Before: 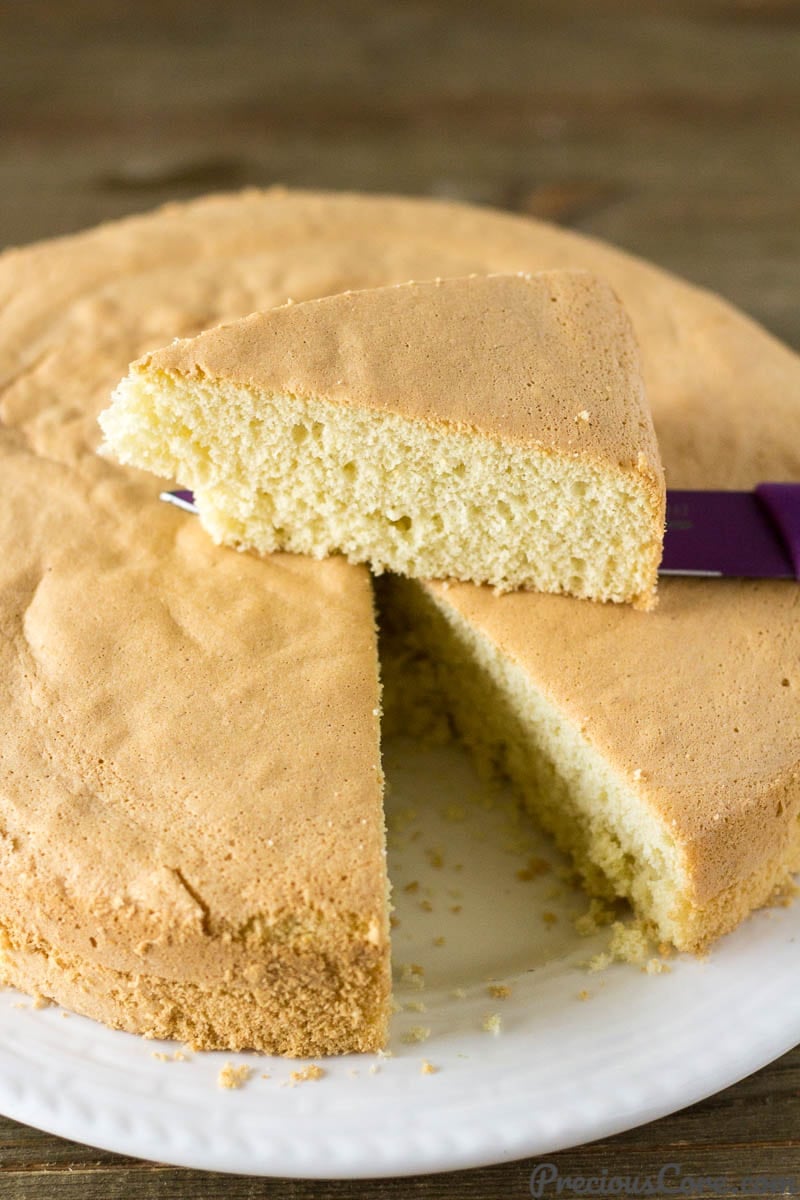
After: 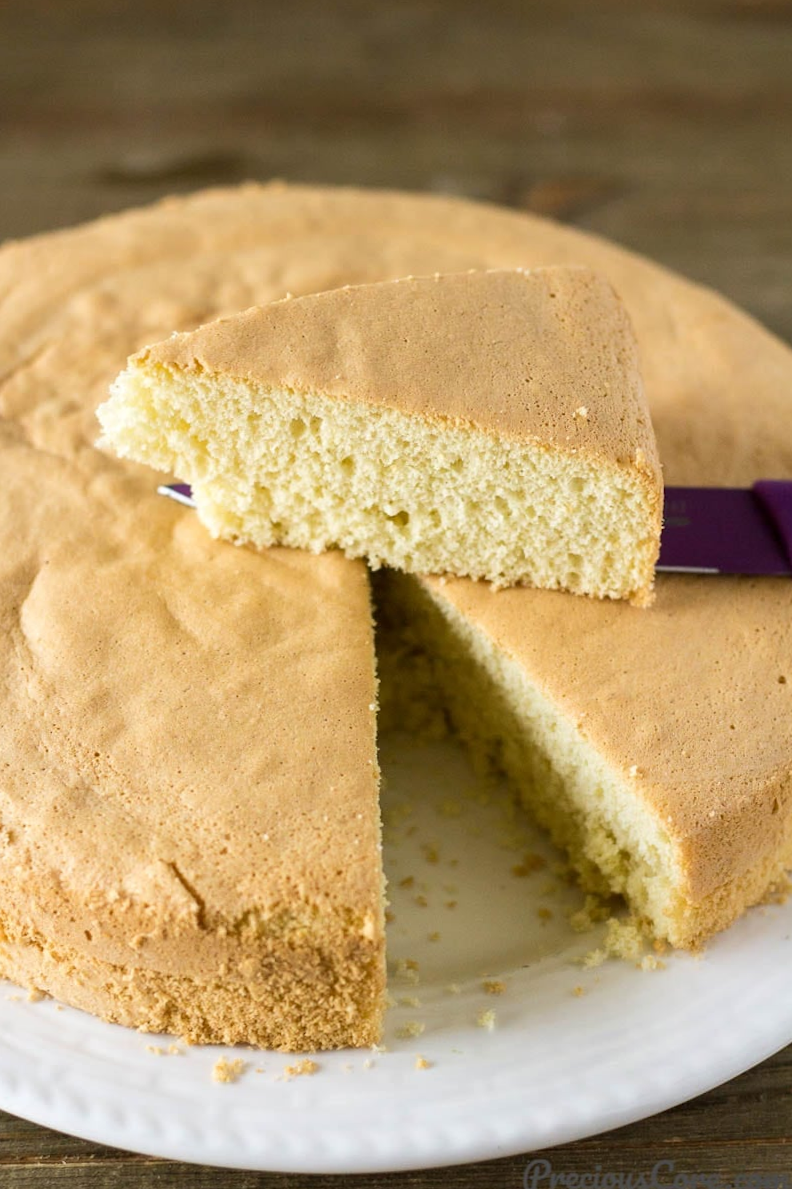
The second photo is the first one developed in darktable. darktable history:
crop and rotate: angle -0.343°
